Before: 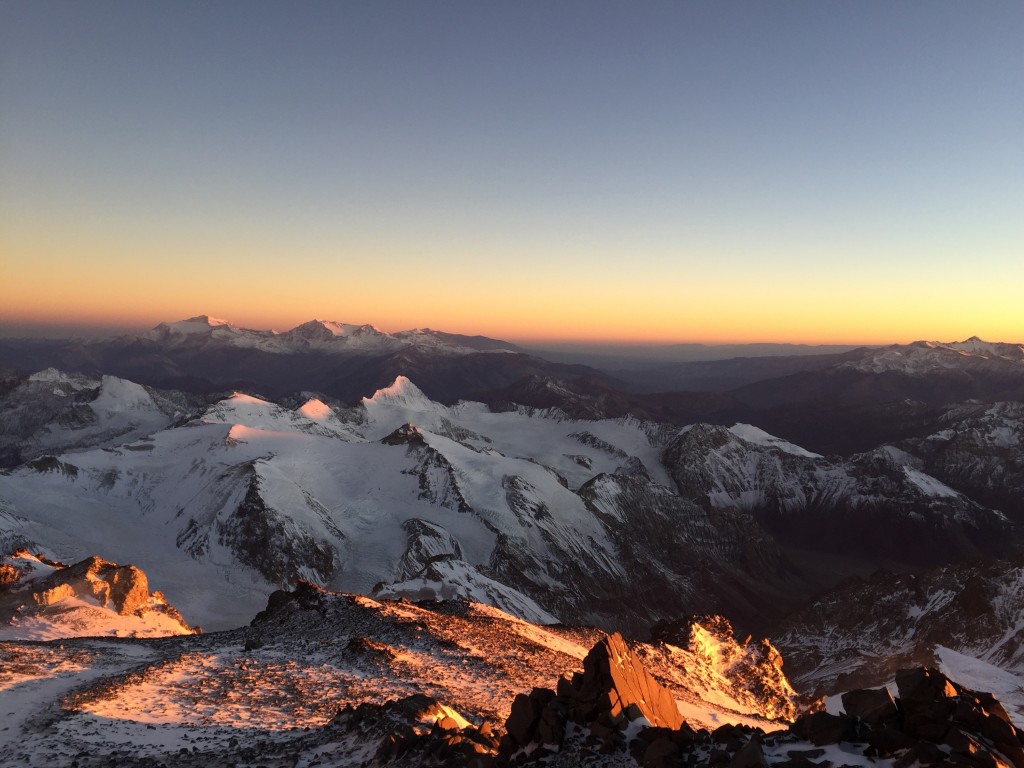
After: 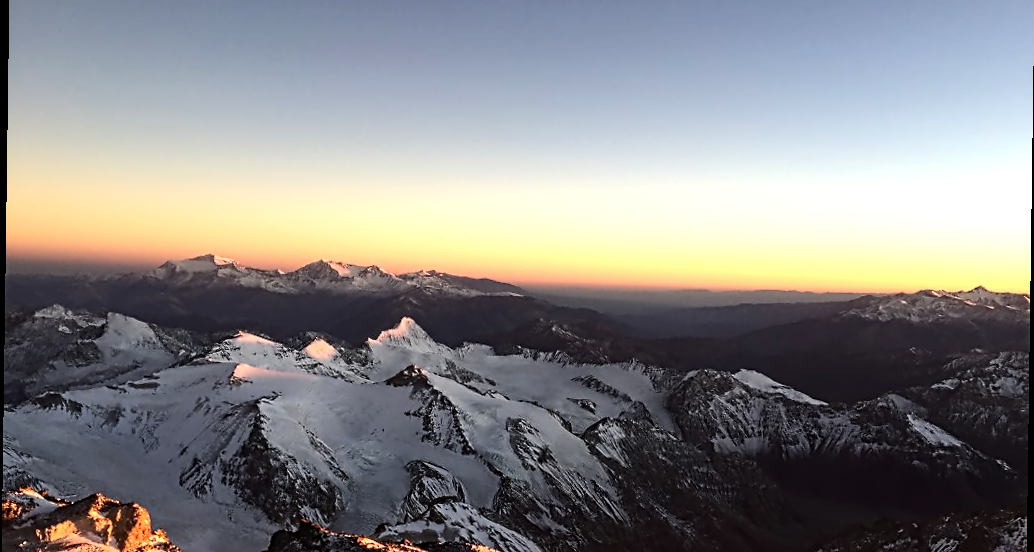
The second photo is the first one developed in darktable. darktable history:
crop and rotate: top 8.293%, bottom 20.996%
contrast equalizer: y [[0.5, 0.5, 0.5, 0.515, 0.749, 0.84], [0.5 ×6], [0.5 ×6], [0, 0, 0, 0.001, 0.067, 0.262], [0 ×6]]
tone equalizer: -8 EV -0.75 EV, -7 EV -0.7 EV, -6 EV -0.6 EV, -5 EV -0.4 EV, -3 EV 0.4 EV, -2 EV 0.6 EV, -1 EV 0.7 EV, +0 EV 0.75 EV, edges refinement/feathering 500, mask exposure compensation -1.57 EV, preserve details no
rotate and perspective: rotation 0.8°, automatic cropping off
